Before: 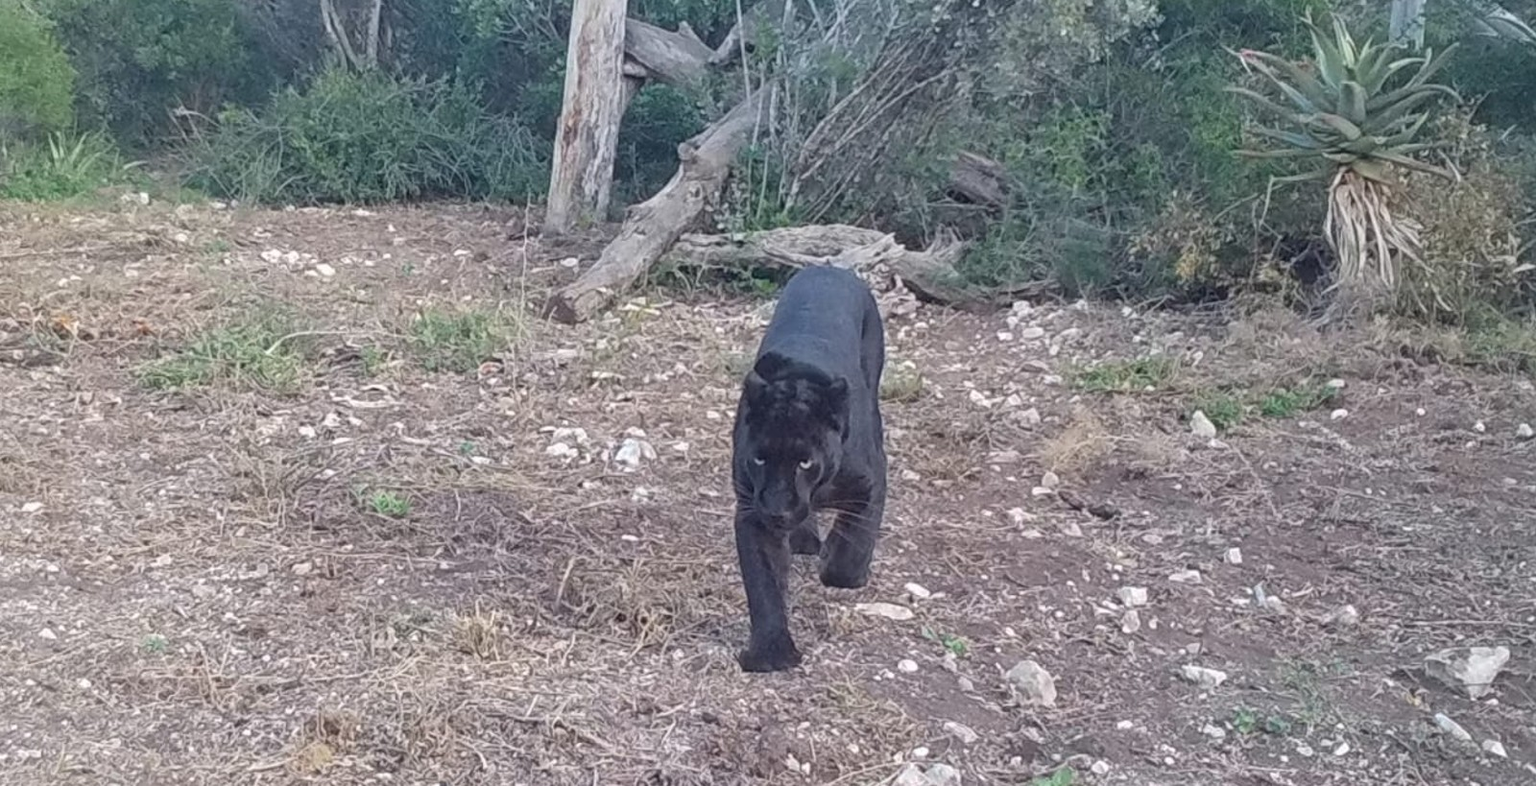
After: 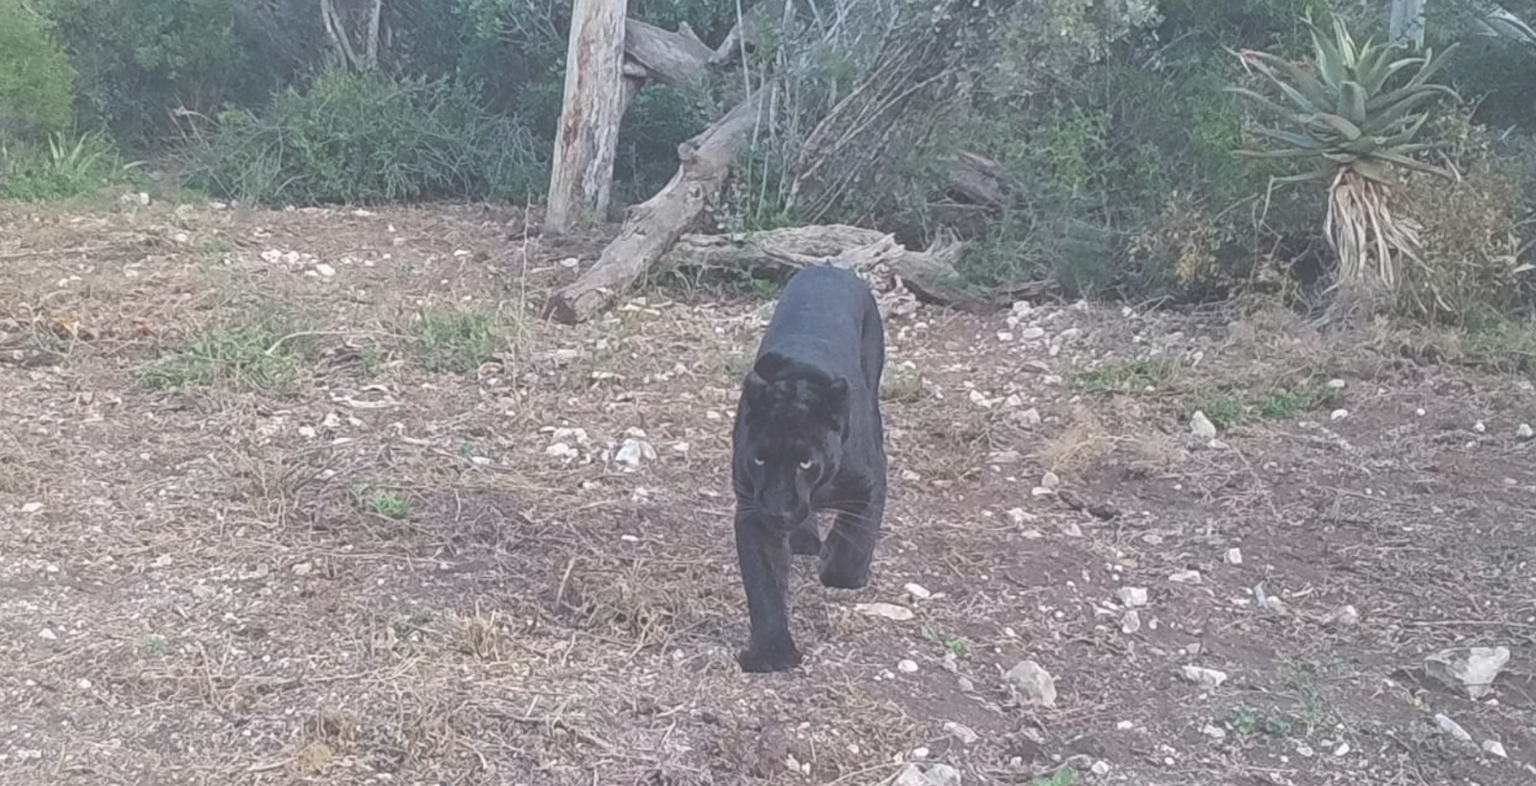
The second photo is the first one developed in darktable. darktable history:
exposure: black level correction -0.063, exposure -0.049 EV, compensate highlight preservation false
color zones: curves: ch0 [(0, 0.5) (0.143, 0.5) (0.286, 0.456) (0.429, 0.5) (0.571, 0.5) (0.714, 0.5) (0.857, 0.5) (1, 0.5)]; ch1 [(0, 0.5) (0.143, 0.5) (0.286, 0.422) (0.429, 0.5) (0.571, 0.5) (0.714, 0.5) (0.857, 0.5) (1, 0.5)]
